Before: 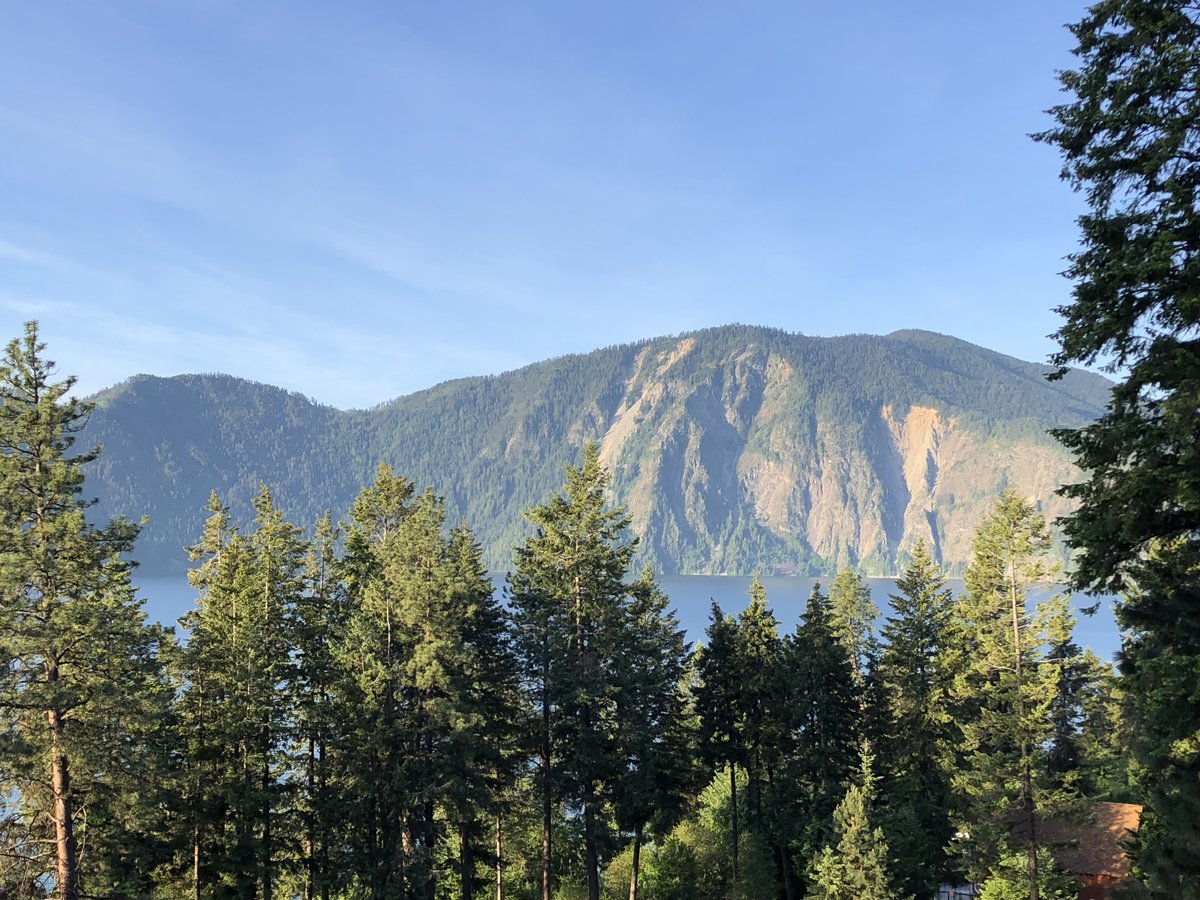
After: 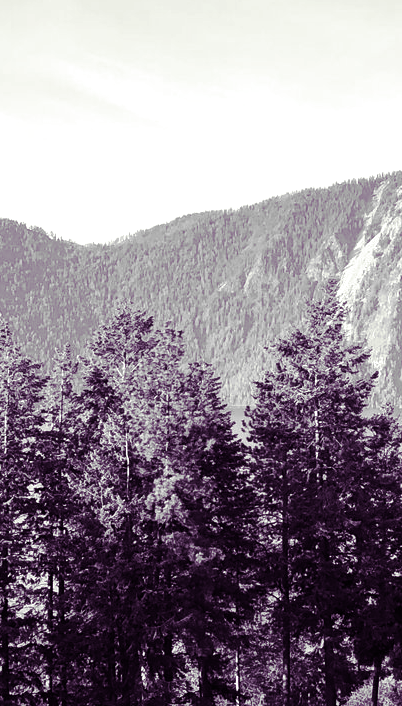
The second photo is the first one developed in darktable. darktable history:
exposure: compensate highlight preservation false
crop and rotate: left 21.77%, top 18.528%, right 44.676%, bottom 2.997%
contrast brightness saturation: saturation 0.13
color calibration: output gray [0.267, 0.423, 0.267, 0], illuminant same as pipeline (D50), adaptation none (bypass)
velvia: strength 27%
split-toning: shadows › hue 277.2°, shadows › saturation 0.74
tone equalizer: -8 EV -0.75 EV, -7 EV -0.7 EV, -6 EV -0.6 EV, -5 EV -0.4 EV, -3 EV 0.4 EV, -2 EV 0.6 EV, -1 EV 0.7 EV, +0 EV 0.75 EV, edges refinement/feathering 500, mask exposure compensation -1.57 EV, preserve details no
